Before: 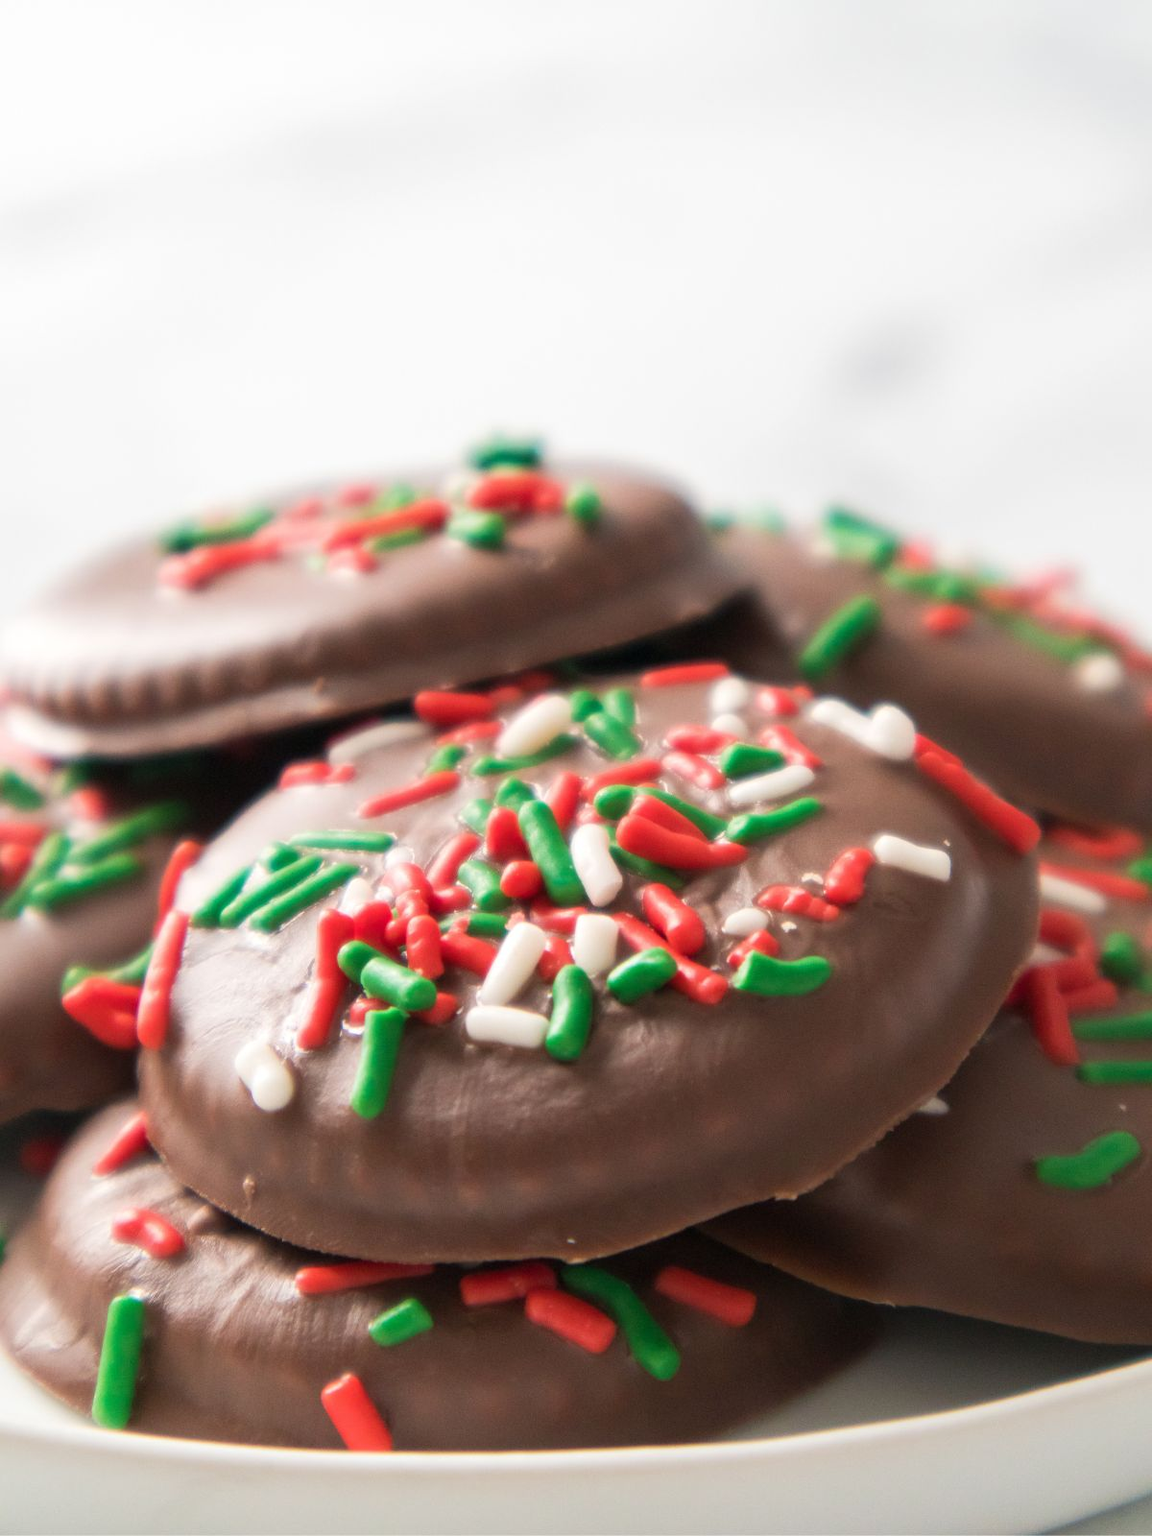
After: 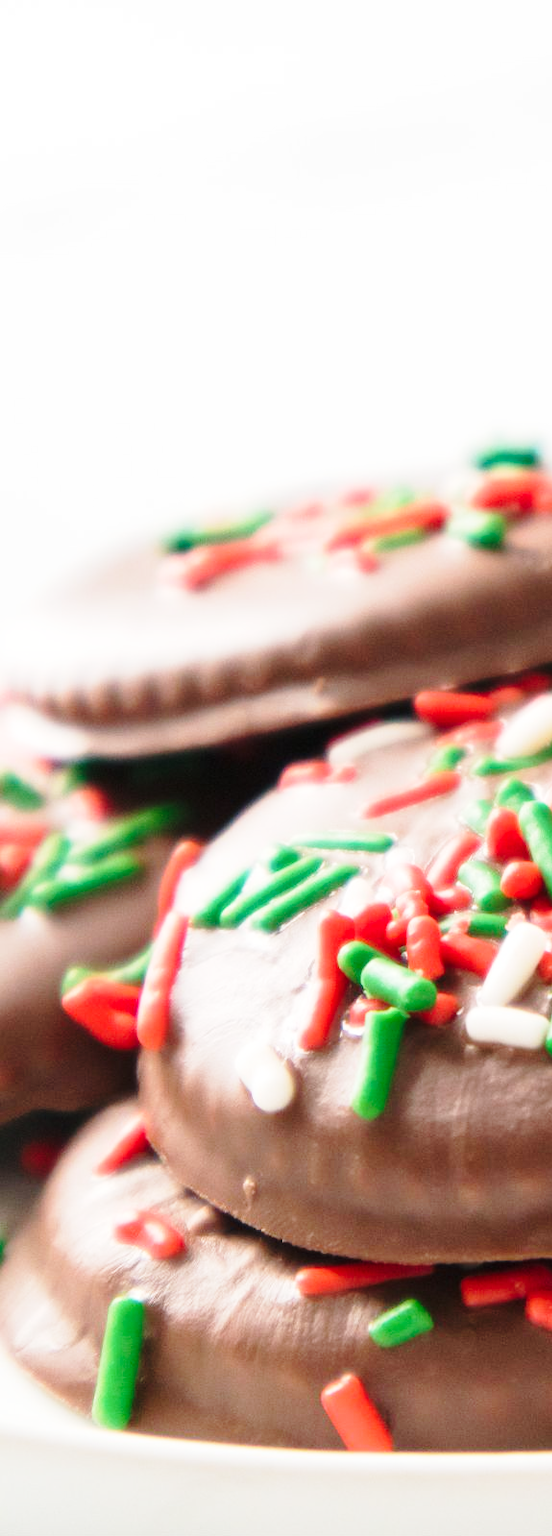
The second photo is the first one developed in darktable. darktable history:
crop and rotate: left 0.036%, top 0%, right 51.974%
base curve: curves: ch0 [(0, 0) (0.028, 0.03) (0.121, 0.232) (0.46, 0.748) (0.859, 0.968) (1, 1)], preserve colors none
